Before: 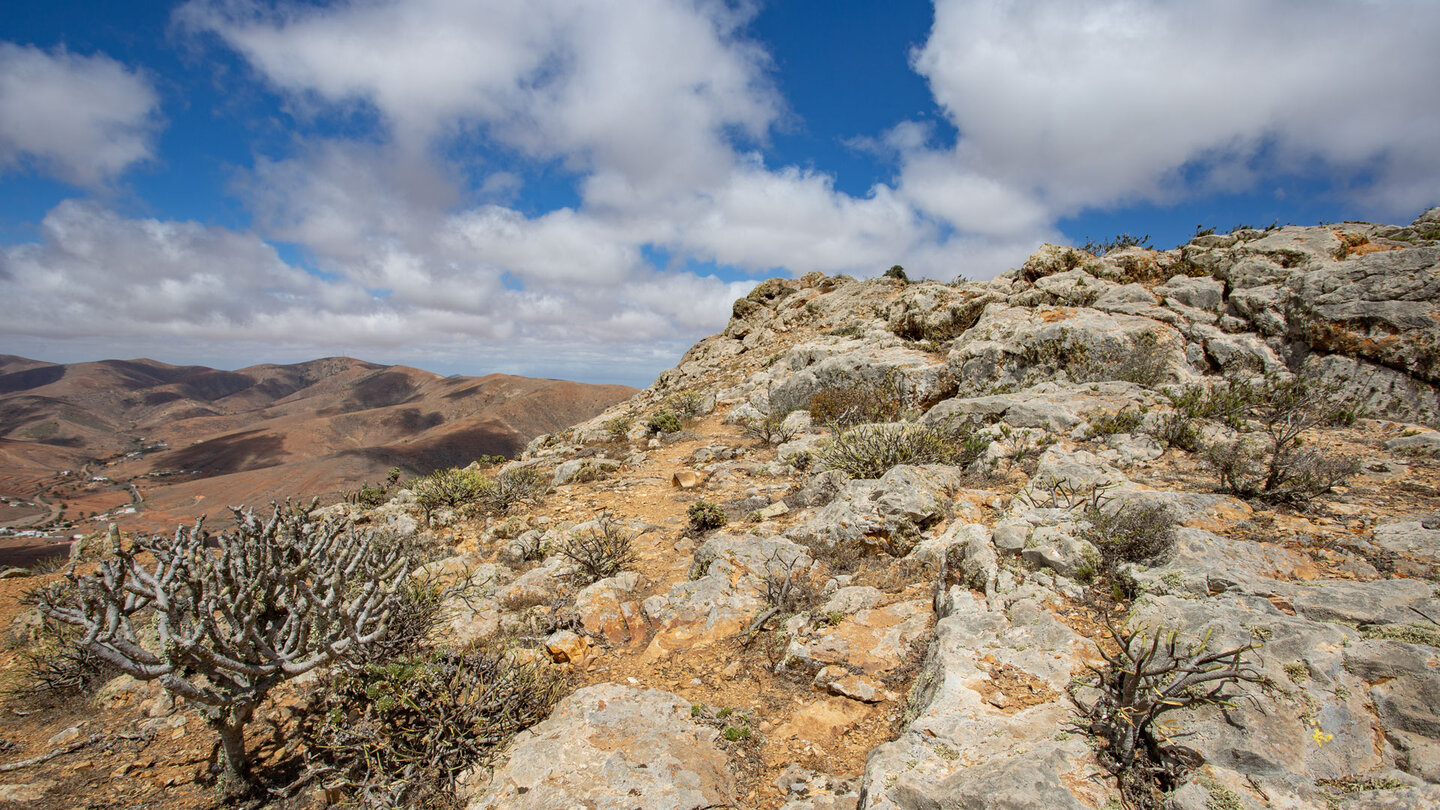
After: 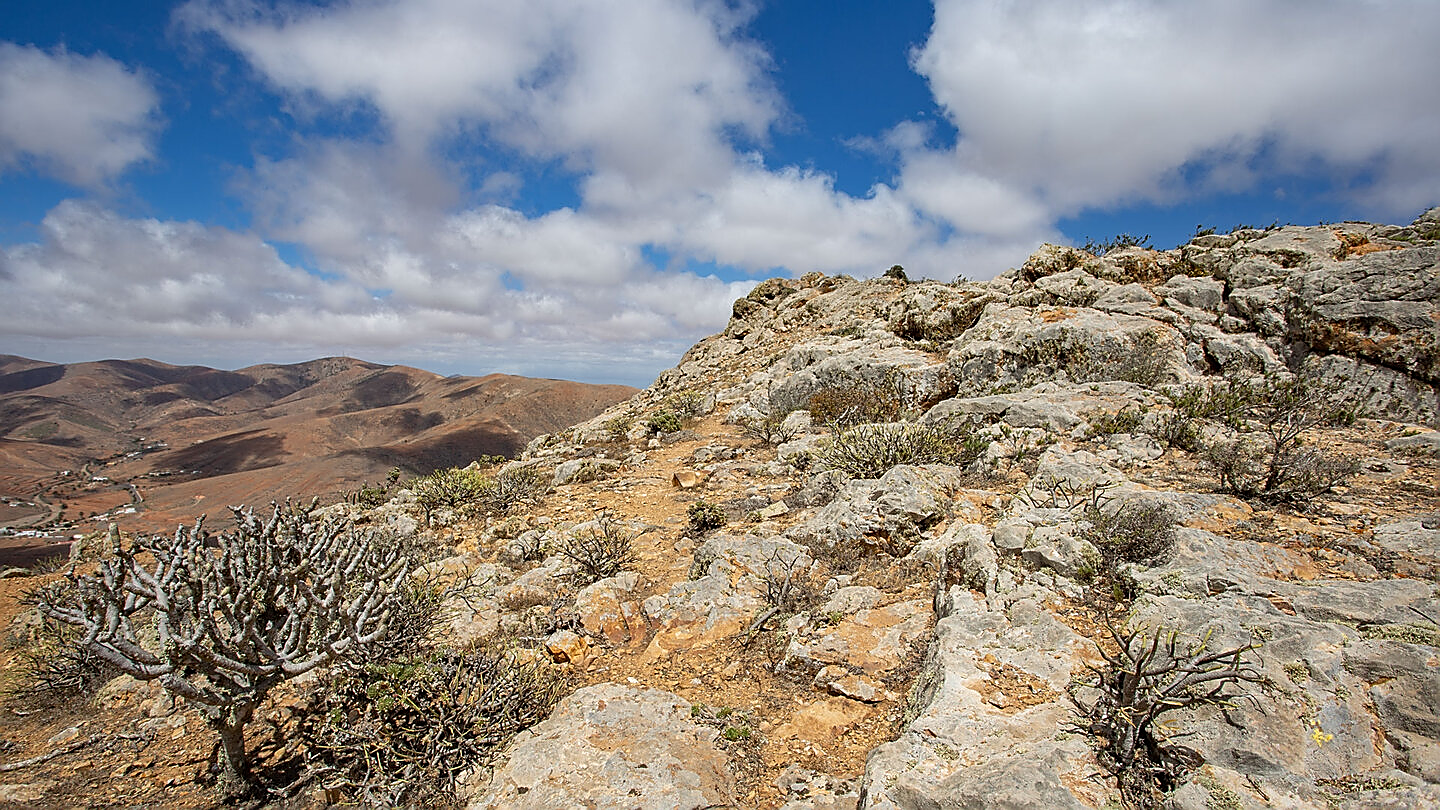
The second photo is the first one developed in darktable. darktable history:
sharpen: radius 1.408, amount 1.235, threshold 0.619
